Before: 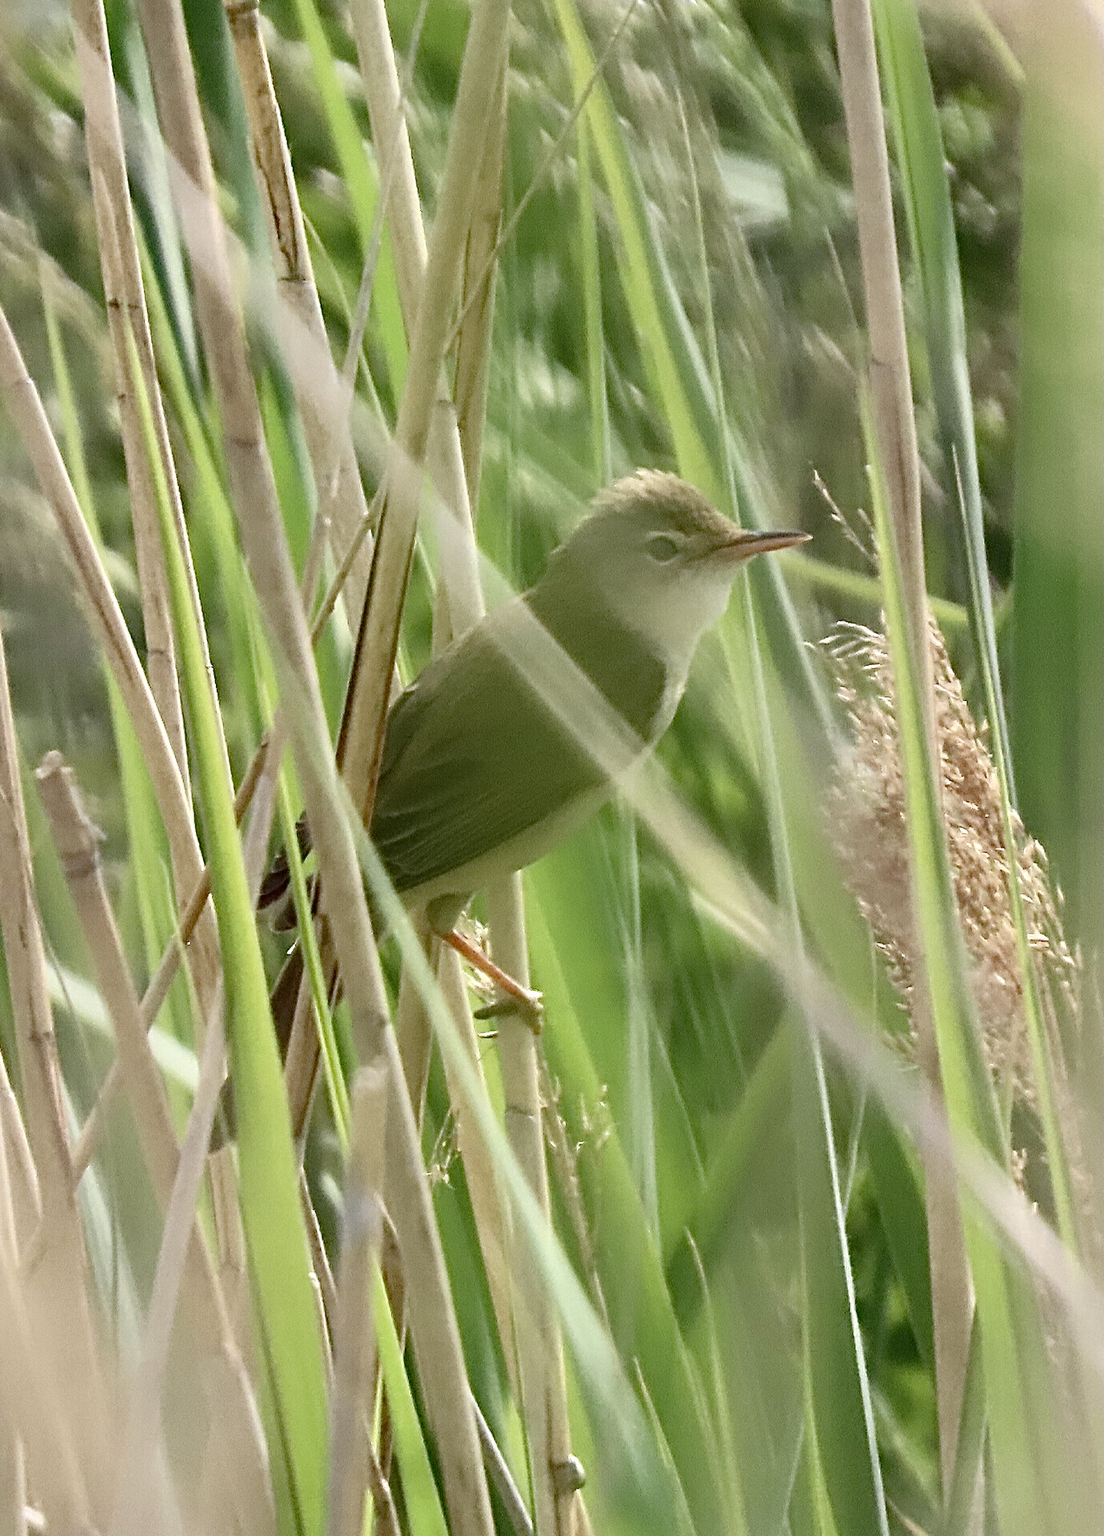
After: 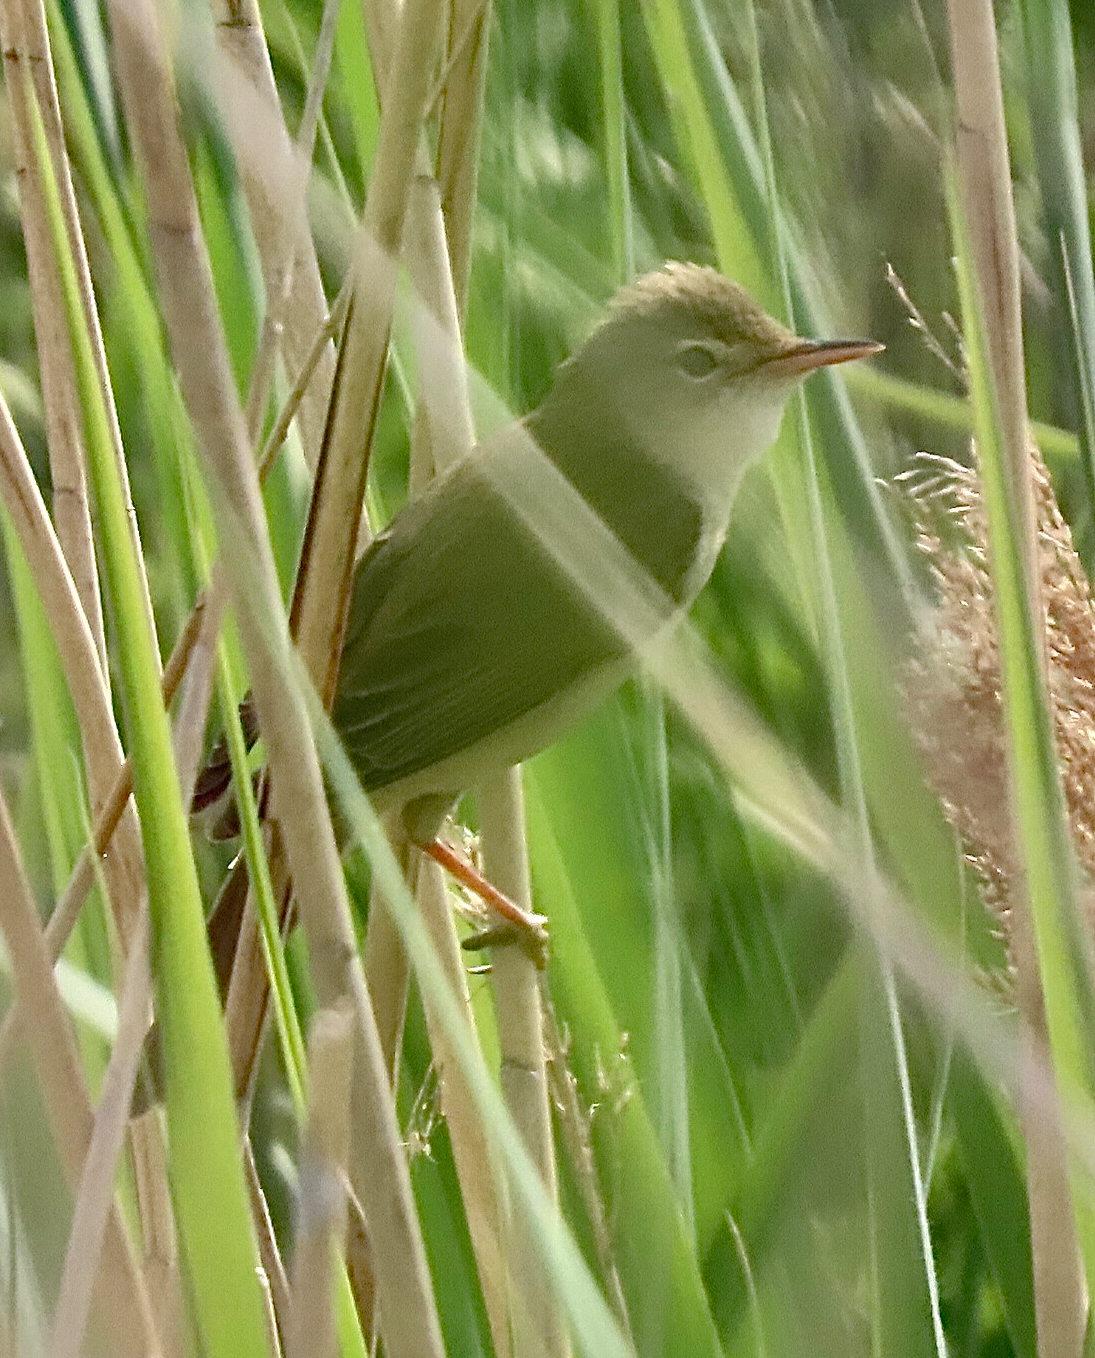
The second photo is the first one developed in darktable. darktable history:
shadows and highlights: on, module defaults
crop: left 9.513%, top 16.915%, right 11.182%, bottom 12.398%
